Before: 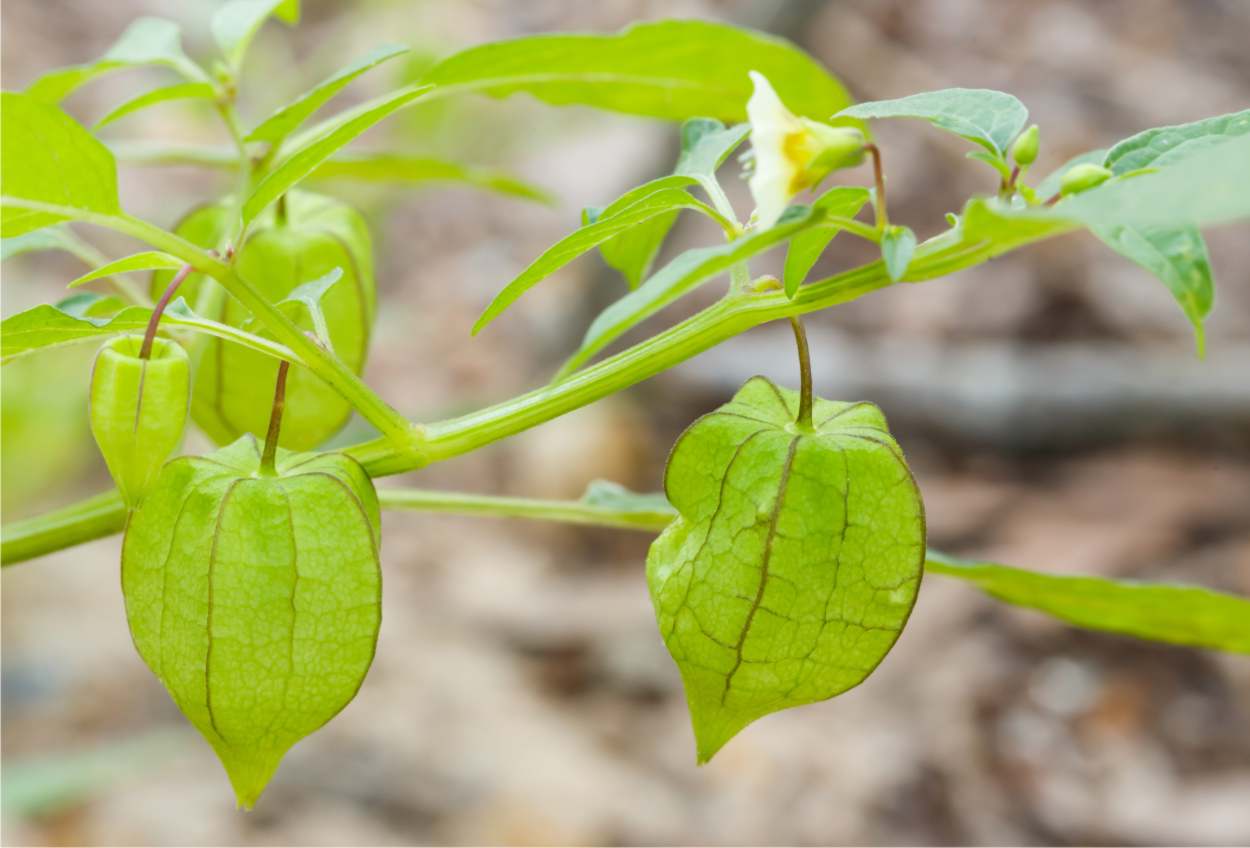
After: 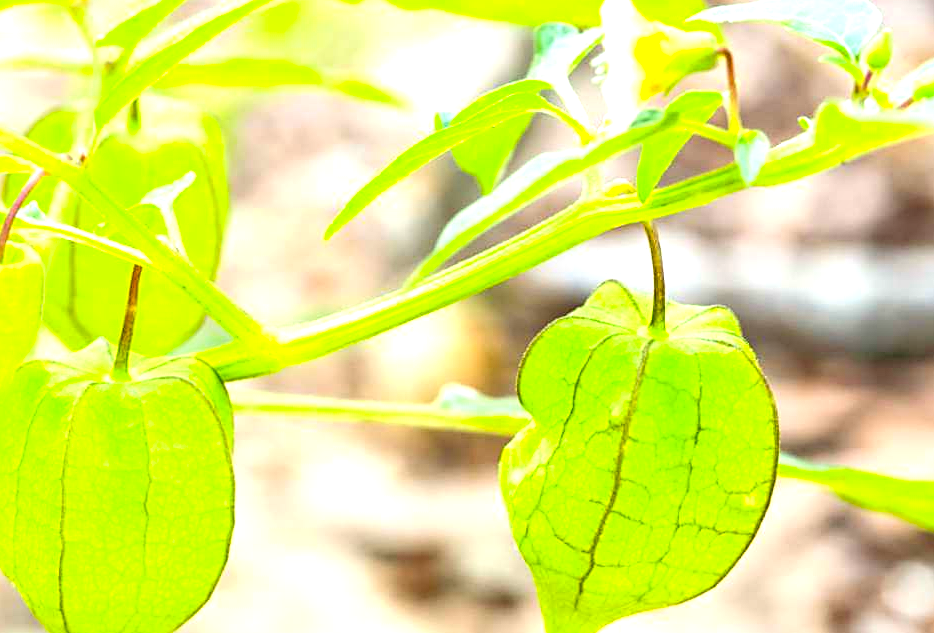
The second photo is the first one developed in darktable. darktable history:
crop and rotate: left 11.831%, top 11.346%, right 13.429%, bottom 13.899%
contrast brightness saturation: contrast 0.16, saturation 0.32
exposure: exposure 1.15 EV, compensate highlight preservation false
sharpen: on, module defaults
local contrast: highlights 123%, shadows 126%, detail 140%, midtone range 0.254
tone equalizer: -7 EV 0.15 EV, -6 EV 0.6 EV, -5 EV 1.15 EV, -4 EV 1.33 EV, -3 EV 1.15 EV, -2 EV 0.6 EV, -1 EV 0.15 EV, mask exposure compensation -0.5 EV
